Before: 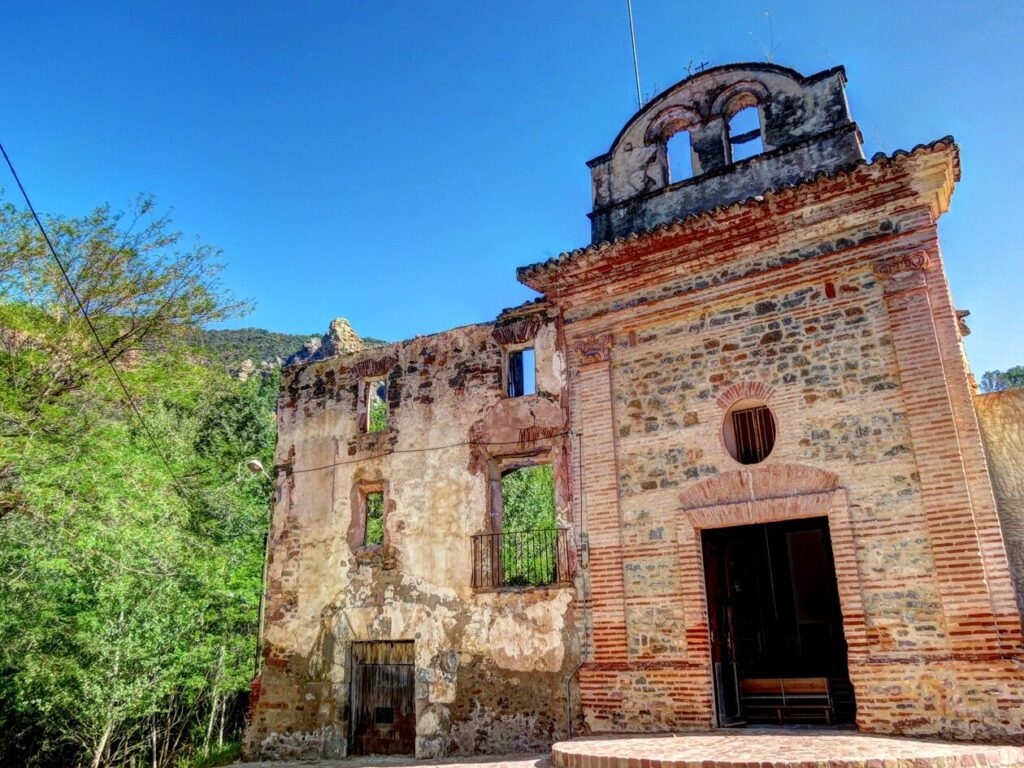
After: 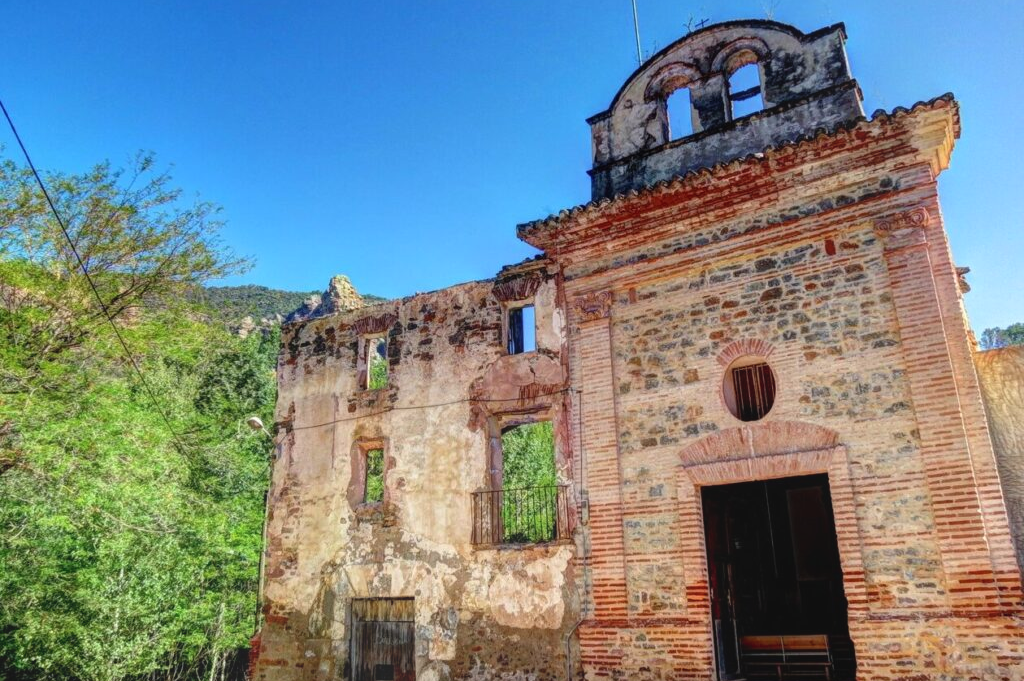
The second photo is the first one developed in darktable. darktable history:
bloom: size 38%, threshold 95%, strength 30%
crop and rotate: top 5.609%, bottom 5.609%
